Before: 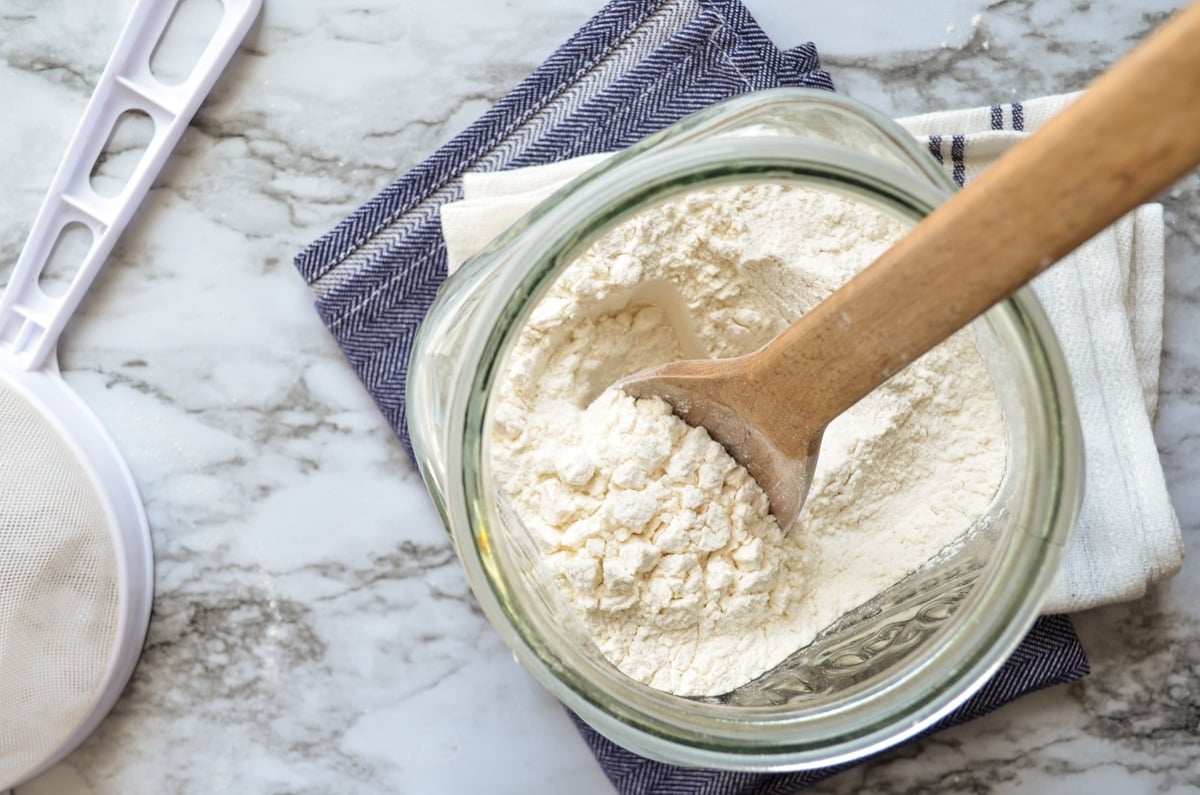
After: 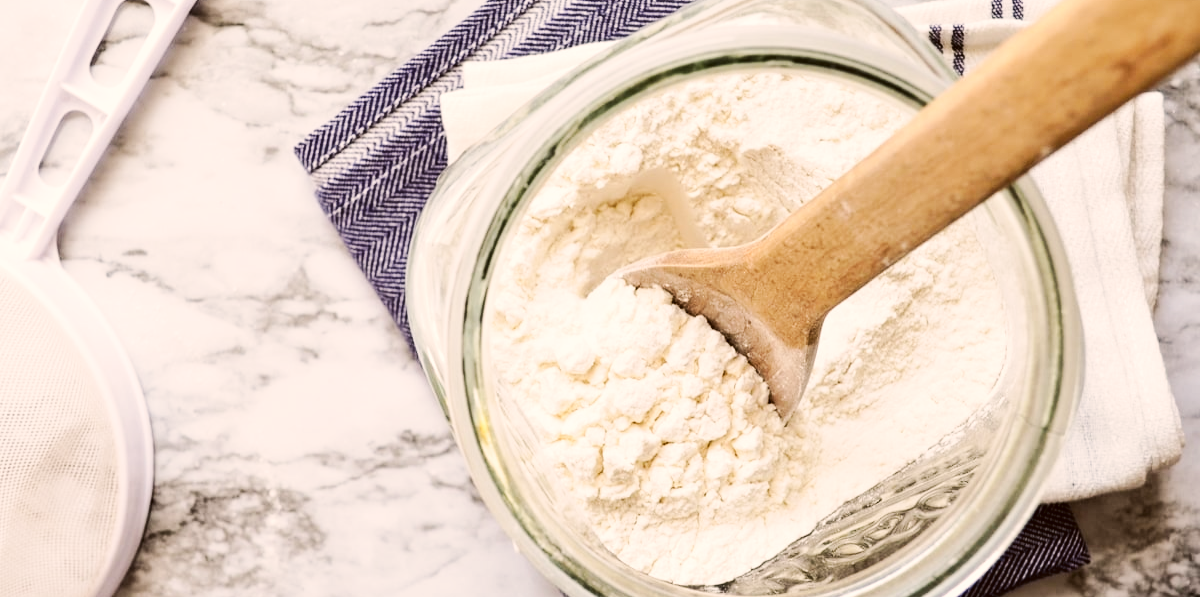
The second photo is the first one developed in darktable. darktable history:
tone curve: curves: ch0 [(0, 0.012) (0.031, 0.02) (0.12, 0.083) (0.193, 0.171) (0.277, 0.279) (0.45, 0.52) (0.568, 0.676) (0.678, 0.777) (0.875, 0.92) (1, 0.965)]; ch1 [(0, 0) (0.243, 0.245) (0.402, 0.41) (0.493, 0.486) (0.508, 0.507) (0.531, 0.53) (0.551, 0.564) (0.646, 0.672) (0.694, 0.732) (1, 1)]; ch2 [(0, 0) (0.249, 0.216) (0.356, 0.343) (0.424, 0.442) (0.476, 0.482) (0.498, 0.502) (0.517, 0.517) (0.532, 0.545) (0.562, 0.575) (0.614, 0.644) (0.706, 0.748) (0.808, 0.809) (0.991, 0.968)], preserve colors none
tone equalizer: -8 EV -0.429 EV, -7 EV -0.414 EV, -6 EV -0.306 EV, -5 EV -0.252 EV, -3 EV 0.253 EV, -2 EV 0.305 EV, -1 EV 0.386 EV, +0 EV 0.44 EV, edges refinement/feathering 500, mask exposure compensation -1.57 EV, preserve details no
color correction: highlights a* 6.04, highlights b* 7.77, shadows a* 5.41, shadows b* 7.51, saturation 0.878
crop: top 13.963%, bottom 10.862%
